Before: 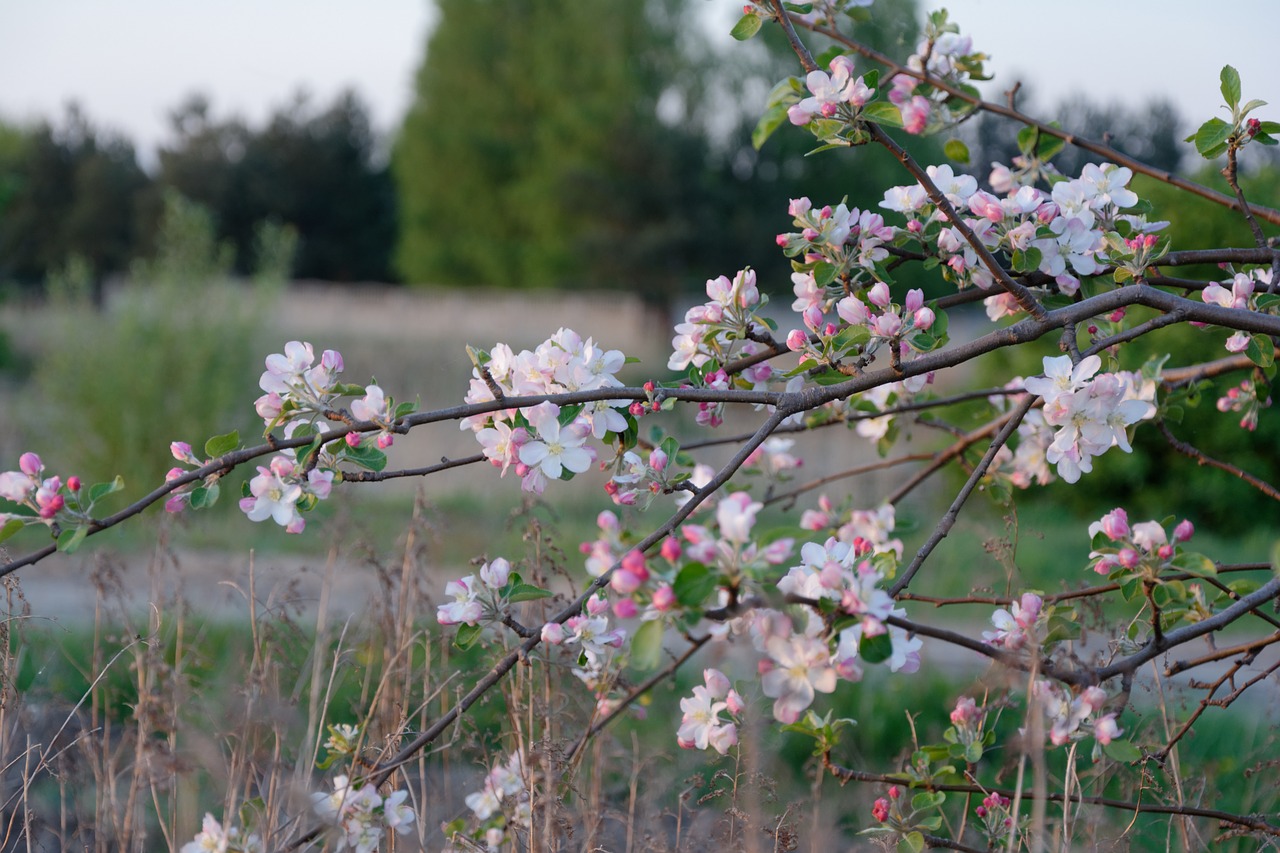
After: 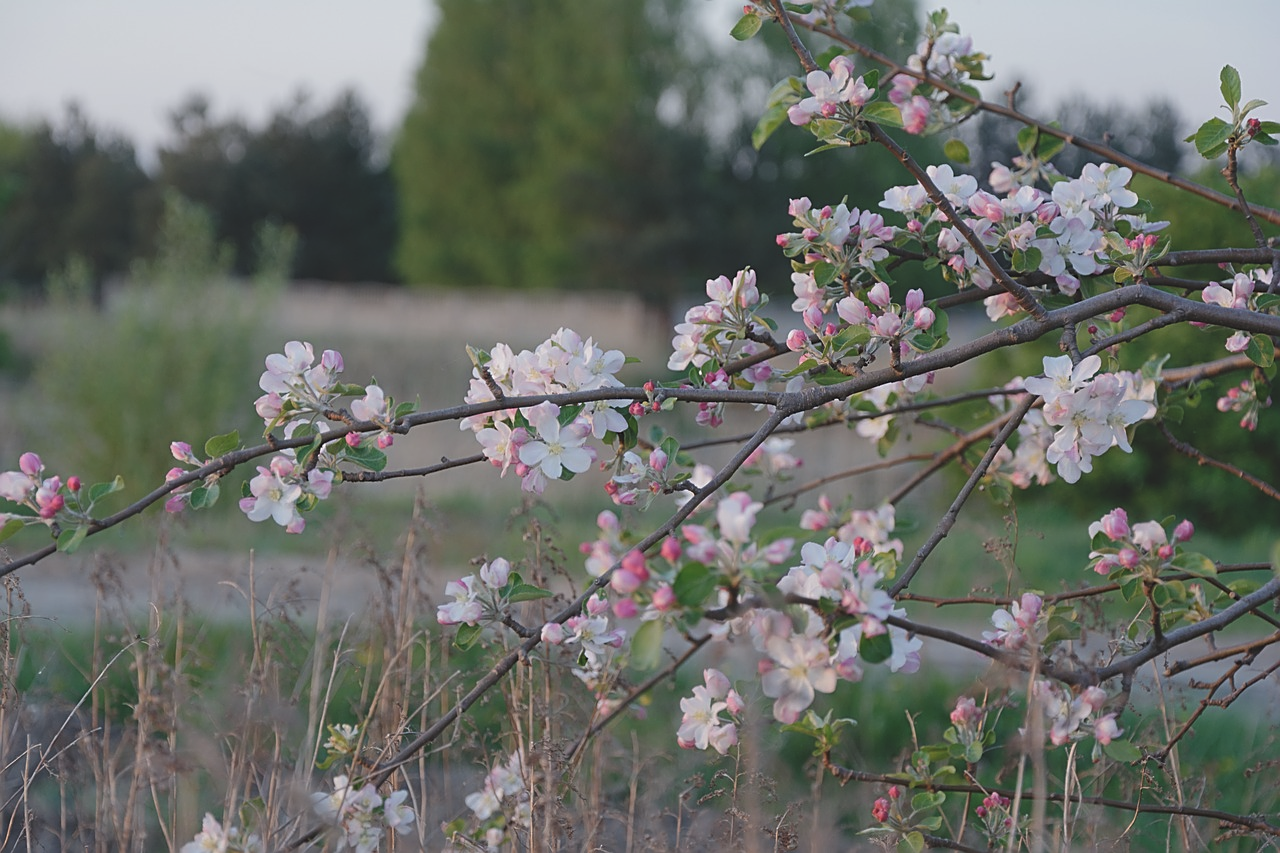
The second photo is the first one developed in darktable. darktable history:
color balance: lift [1.01, 1, 1, 1], gamma [1.097, 1, 1, 1], gain [0.85, 1, 1, 1]
contrast brightness saturation: contrast -0.08, brightness -0.04, saturation -0.11
sharpen: on, module defaults
